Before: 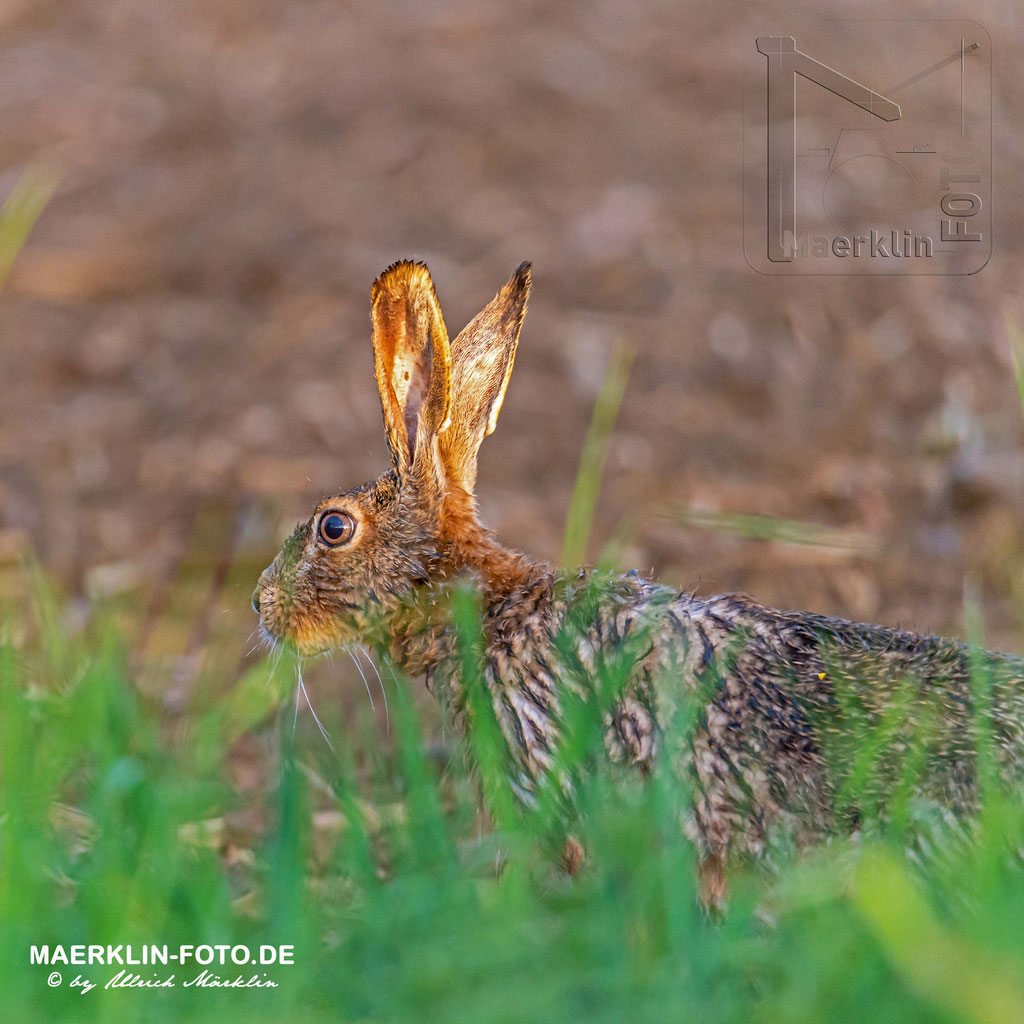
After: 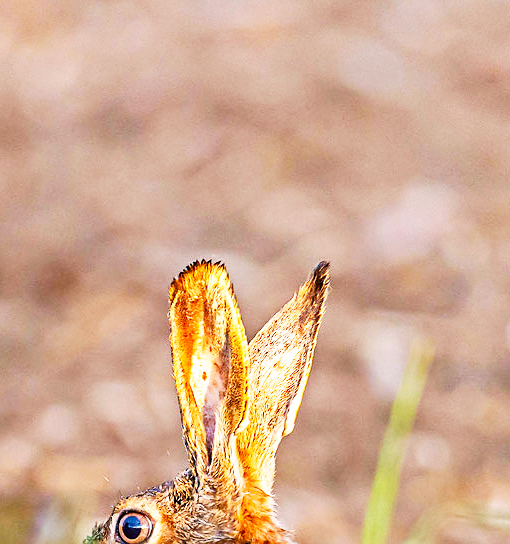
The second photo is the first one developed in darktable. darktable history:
crop: left 19.768%, right 30.423%, bottom 46.856%
sharpen: radius 0.979, amount 0.609
base curve: curves: ch0 [(0, 0) (0.007, 0.004) (0.027, 0.03) (0.046, 0.07) (0.207, 0.54) (0.442, 0.872) (0.673, 0.972) (1, 1)], preserve colors none
